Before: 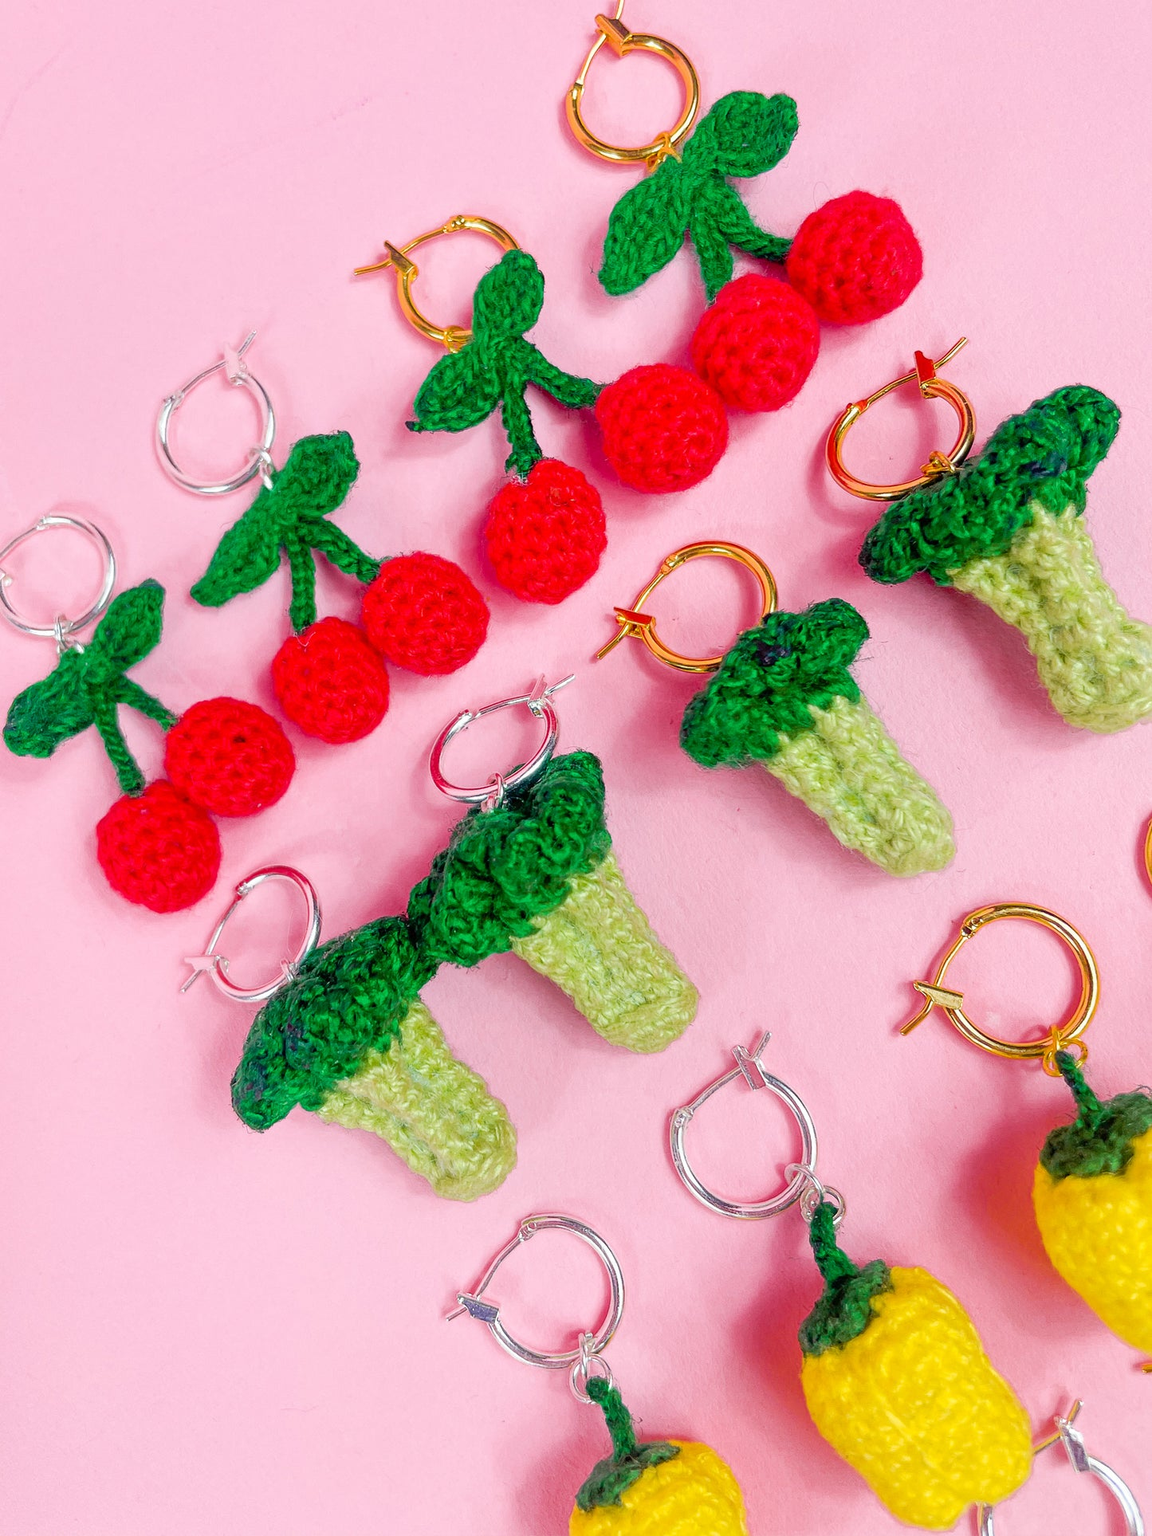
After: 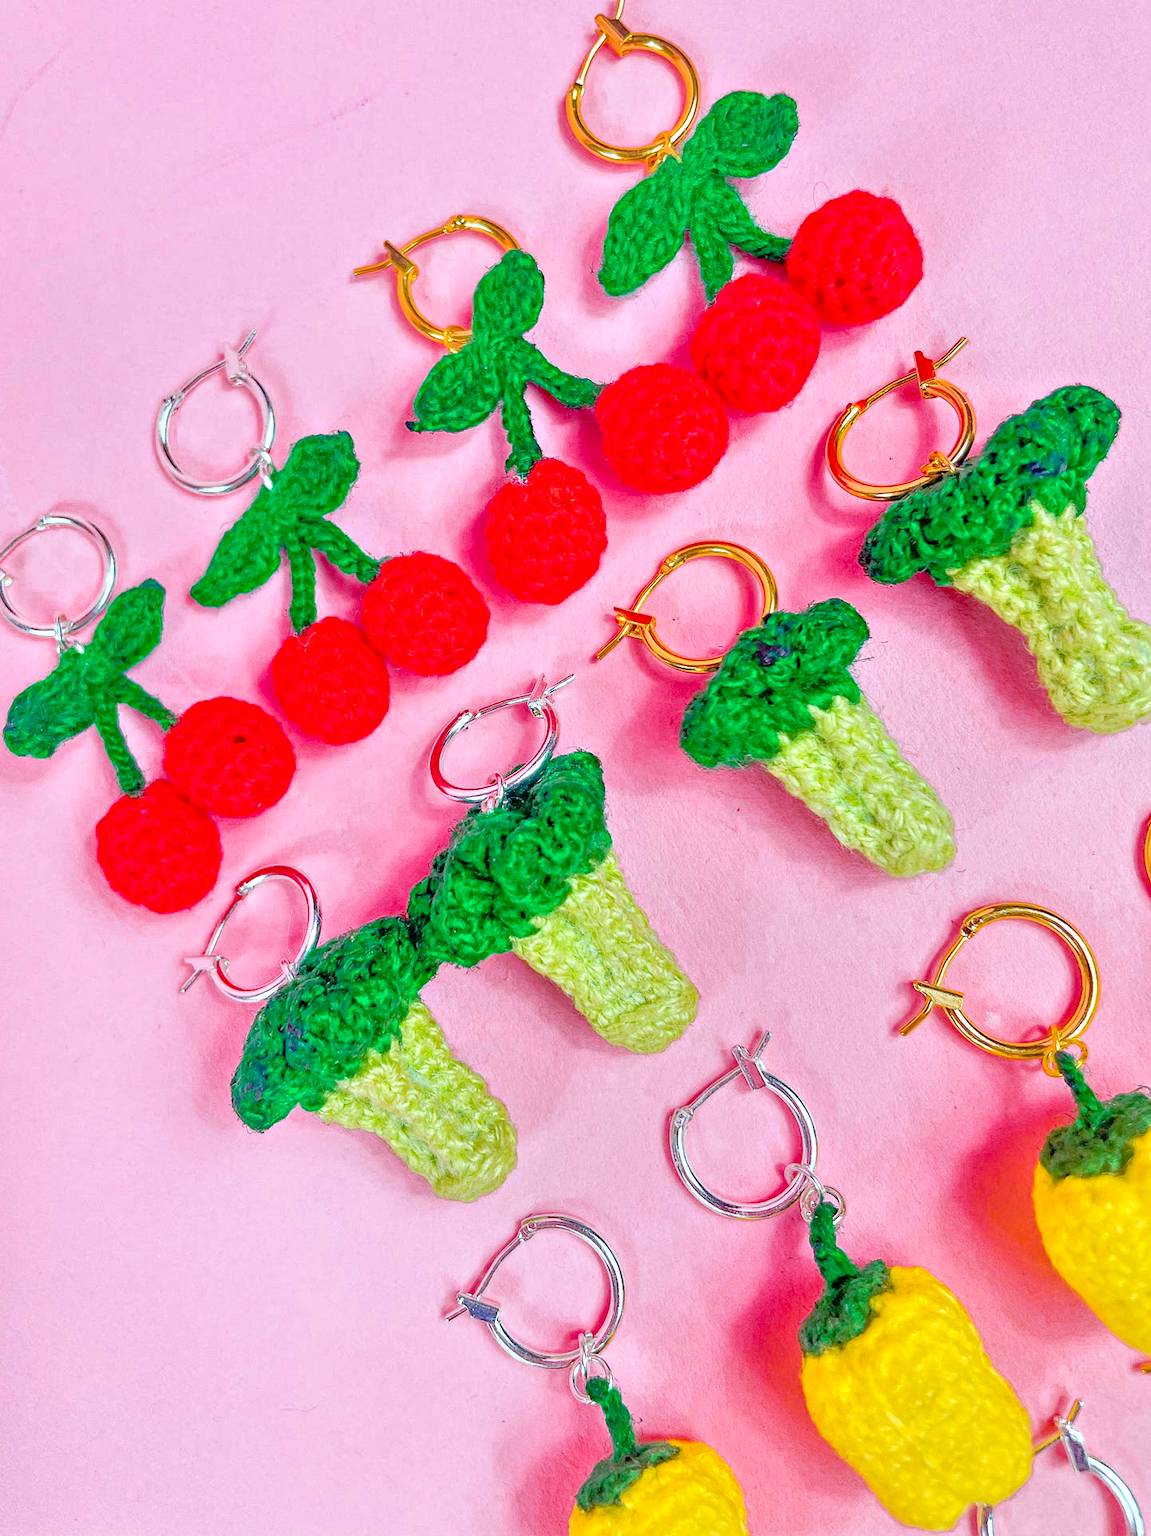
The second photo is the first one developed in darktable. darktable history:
color balance: on, module defaults
tone equalizer: -8 EV 2 EV, -7 EV 2 EV, -6 EV 2 EV, -5 EV 2 EV, -4 EV 2 EV, -3 EV 1.5 EV, -2 EV 1 EV, -1 EV 0.5 EV
color calibration: illuminant as shot in camera, x 0.358, y 0.373, temperature 4628.91 K
haze removal: strength 0.53, distance 0.925, compatibility mode true, adaptive false
